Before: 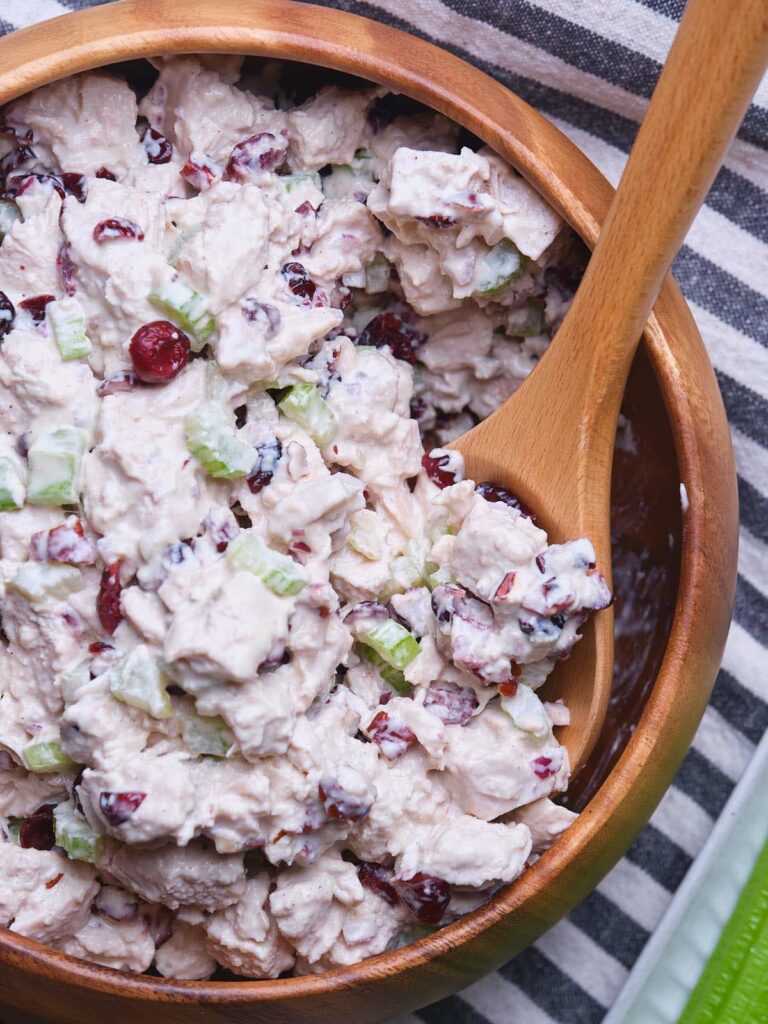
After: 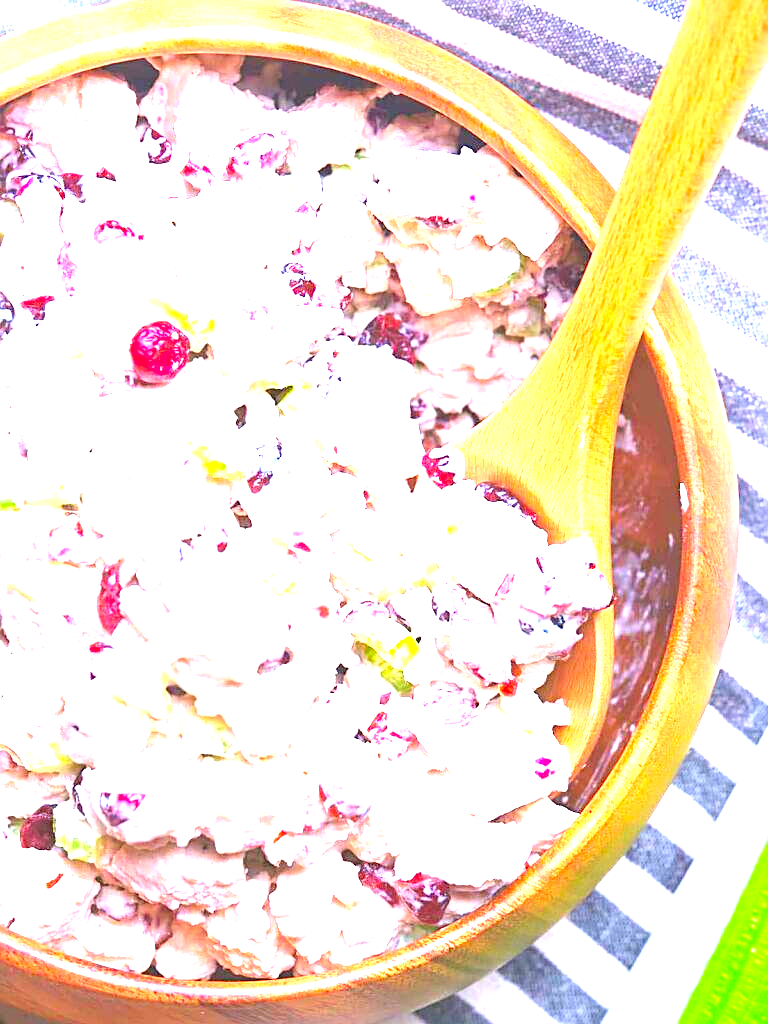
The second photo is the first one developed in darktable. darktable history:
sharpen: on, module defaults
contrast brightness saturation: contrast 0.07, brightness 0.18, saturation 0.4
exposure: exposure 3 EV, compensate highlight preservation false
